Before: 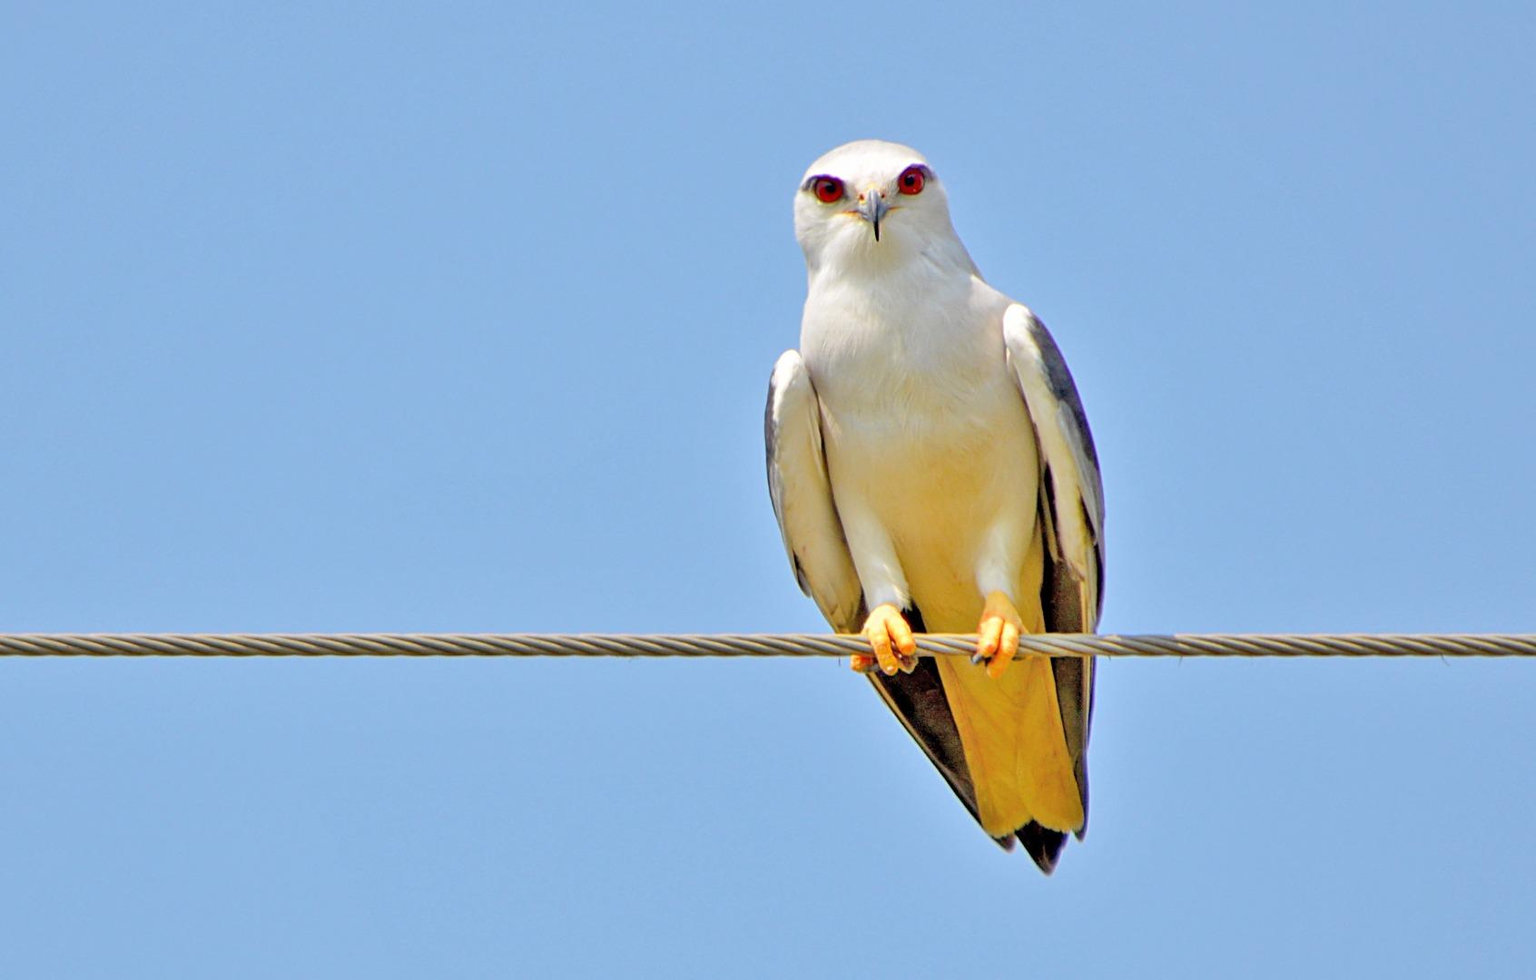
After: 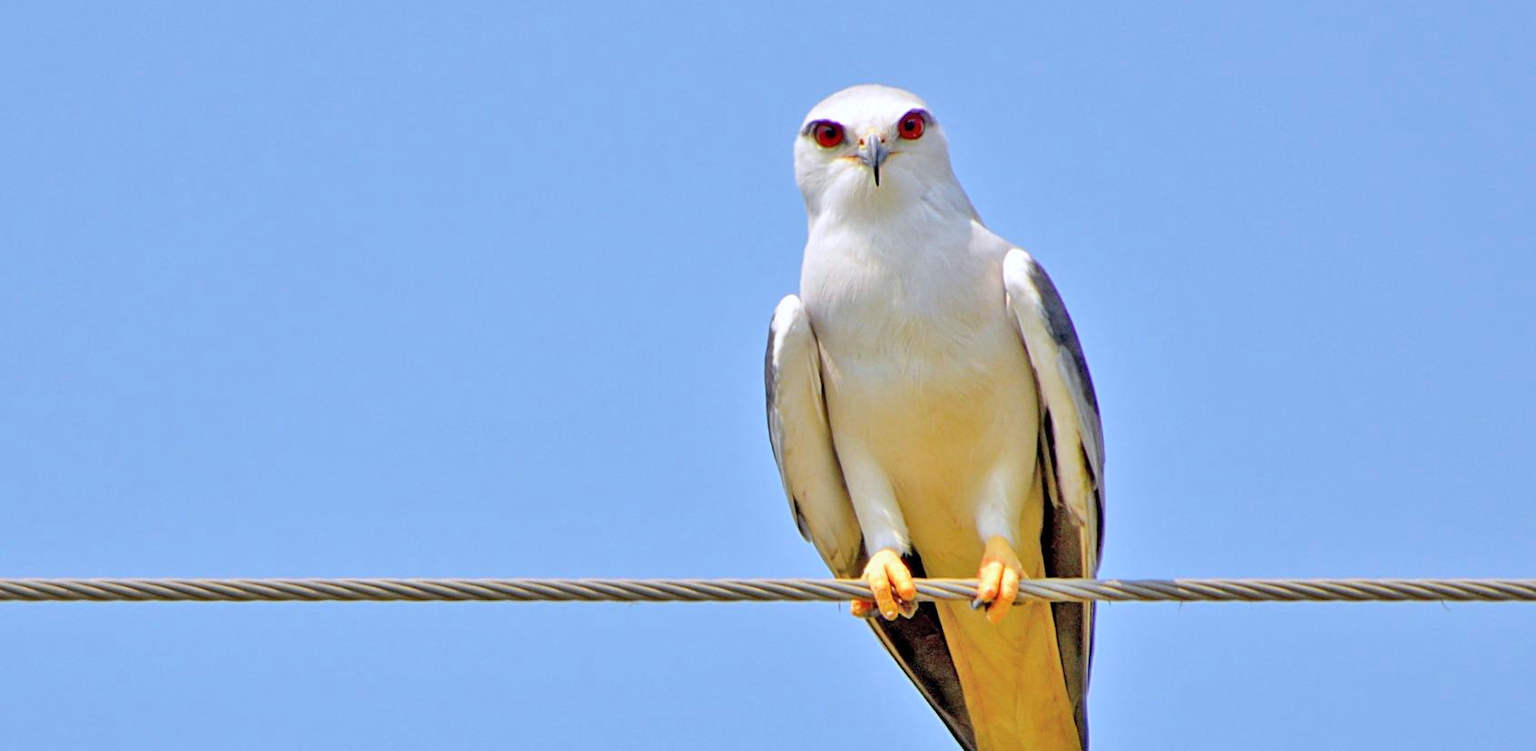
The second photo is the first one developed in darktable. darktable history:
color calibration: illuminant as shot in camera, x 0.358, y 0.373, temperature 4628.91 K
exposure: compensate highlight preservation false
crop: top 5.667%, bottom 17.637%
